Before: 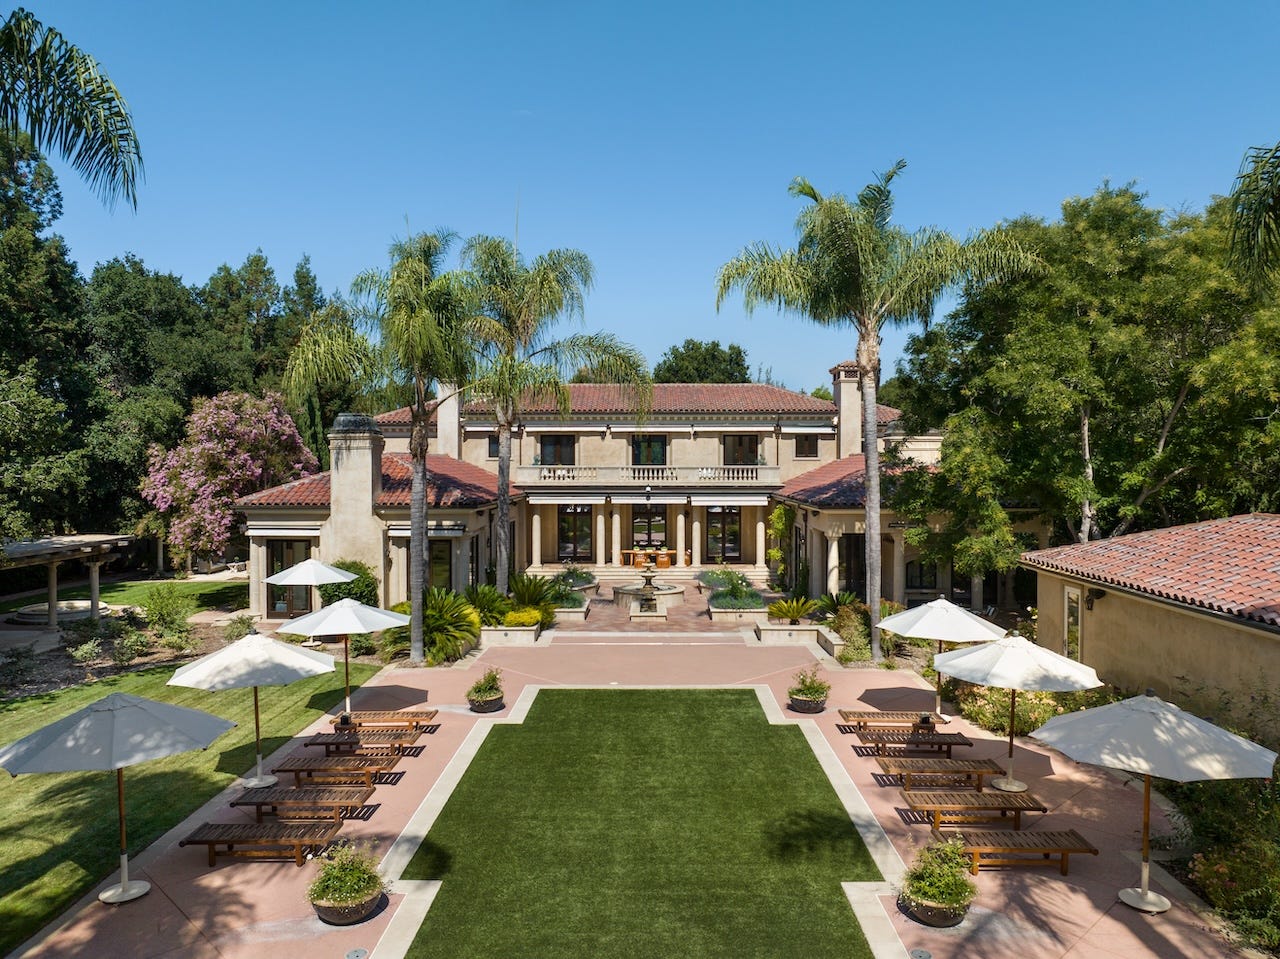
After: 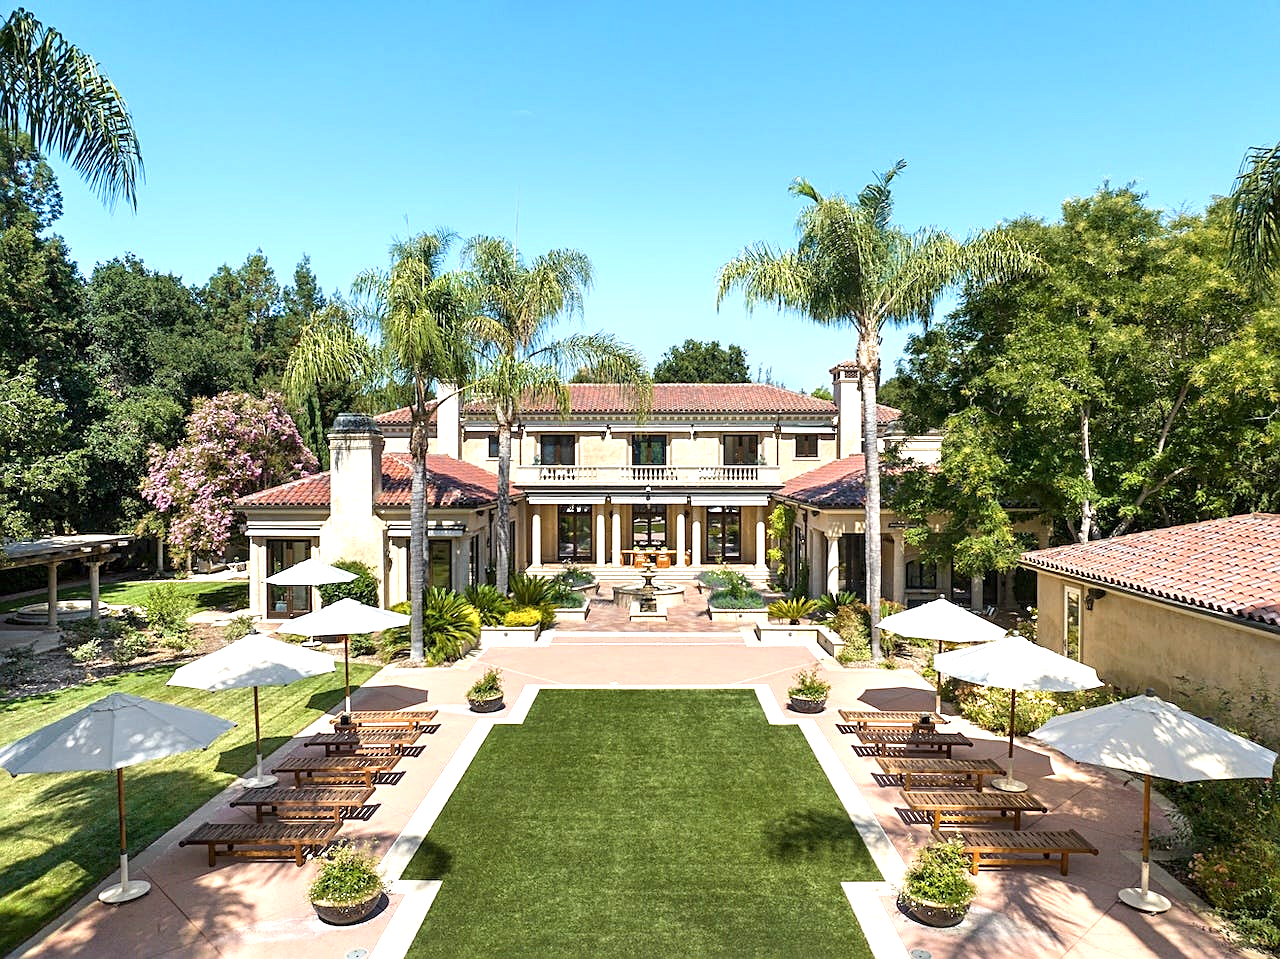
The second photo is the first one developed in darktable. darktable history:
exposure: exposure 1 EV, compensate highlight preservation false
sharpen: on, module defaults
color calibration: illuminant same as pipeline (D50), adaptation none (bypass), x 0.332, y 0.335, temperature 5021.17 K, gamut compression 1.64
